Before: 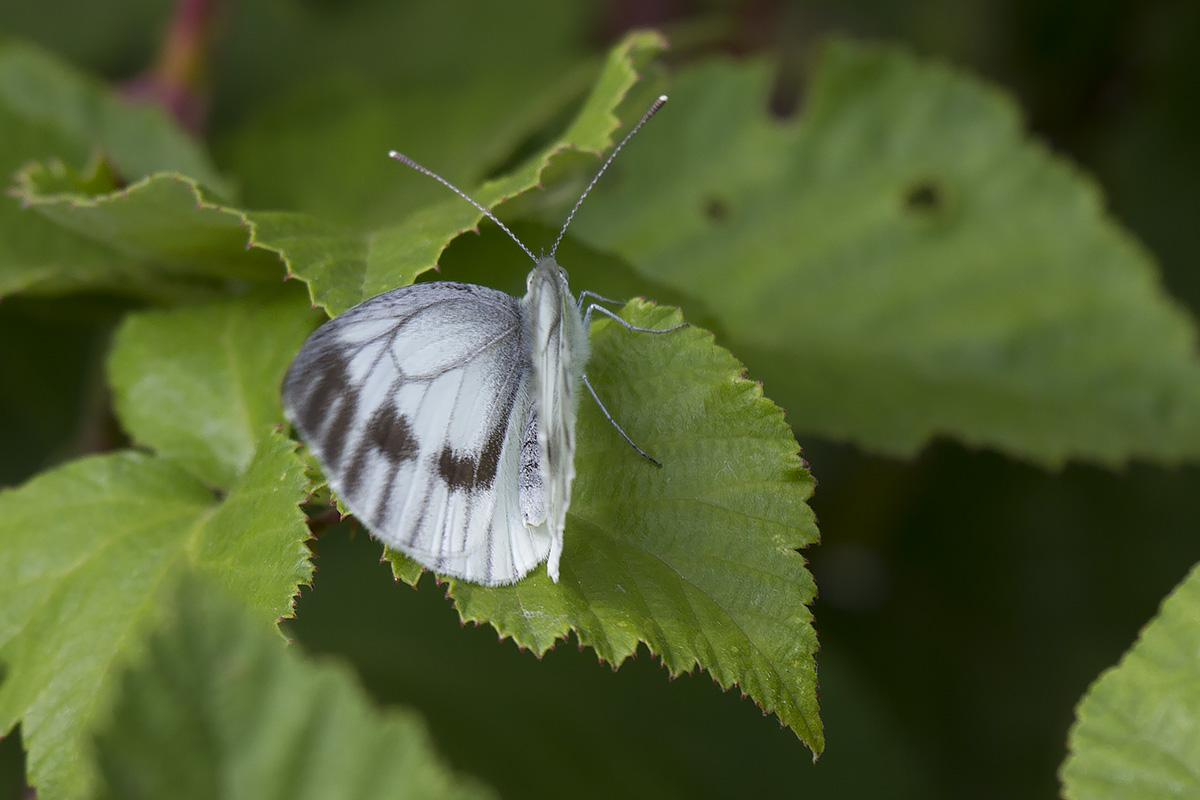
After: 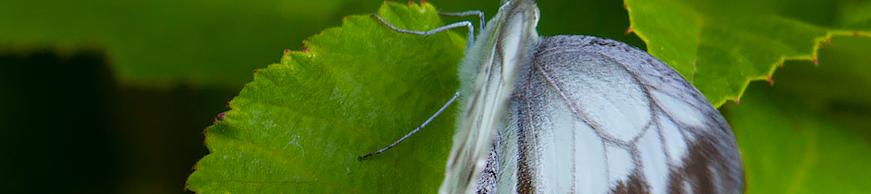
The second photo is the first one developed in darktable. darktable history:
crop and rotate: angle 16.12°, top 30.835%, bottom 35.653%
color balance rgb: linear chroma grading › global chroma 15%, perceptual saturation grading › global saturation 30%
contrast brightness saturation: contrast 0.04, saturation 0.07
